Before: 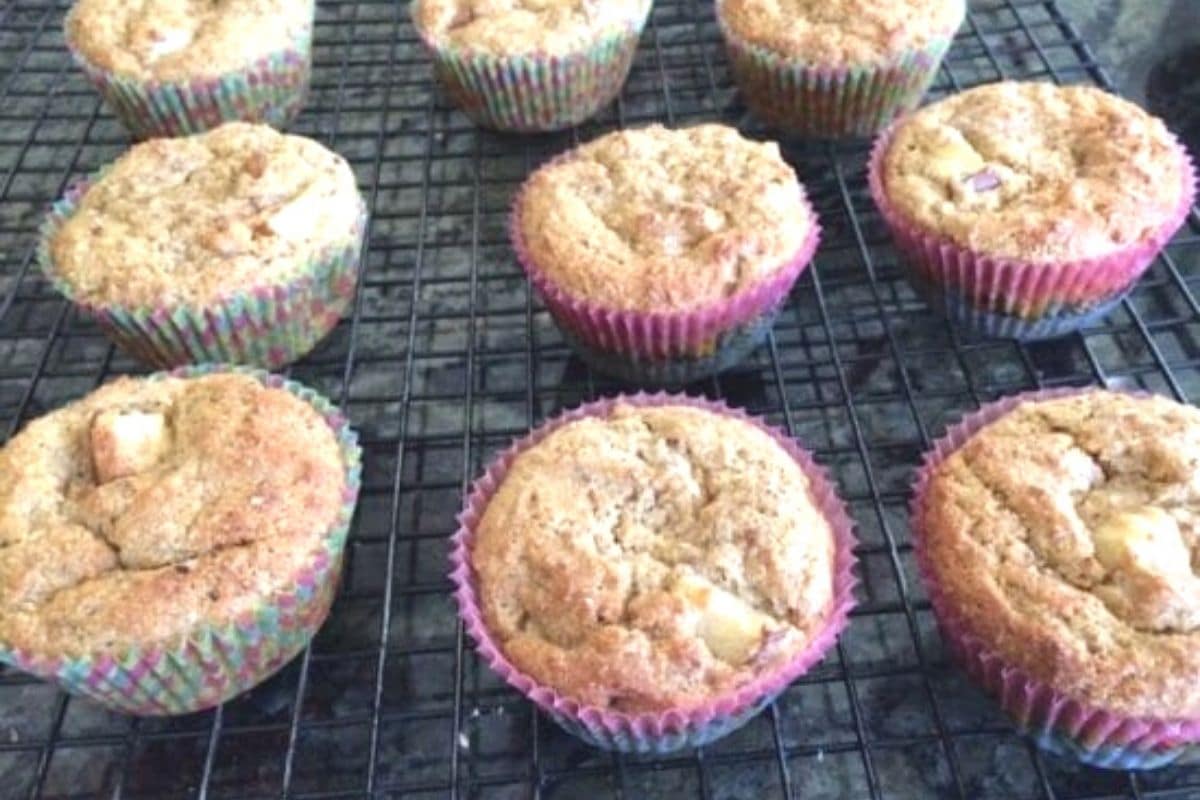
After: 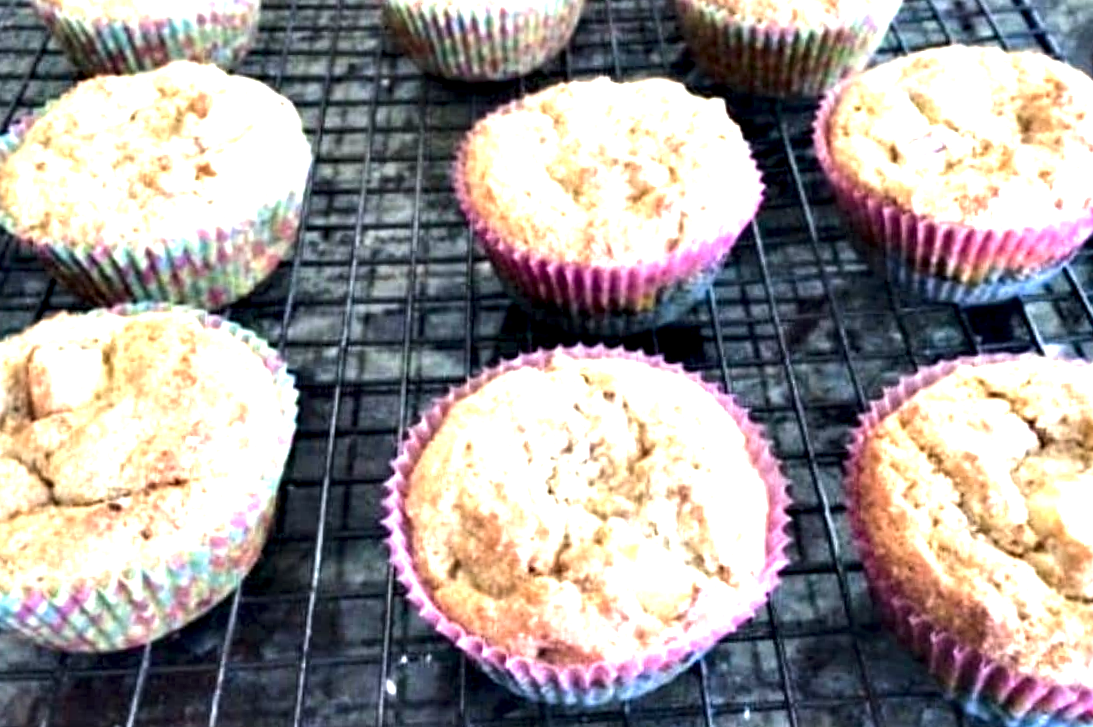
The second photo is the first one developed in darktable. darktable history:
exposure: black level correction 0, exposure 0.59 EV, compensate exposure bias true, compensate highlight preservation false
crop and rotate: angle -1.83°, left 3.123%, top 4.056%, right 1.43%, bottom 0.633%
contrast equalizer: octaves 7, y [[0.6 ×6], [0.55 ×6], [0 ×6], [0 ×6], [0 ×6]]
tone equalizer: -8 EV -0.455 EV, -7 EV -0.374 EV, -6 EV -0.343 EV, -5 EV -0.211 EV, -3 EV 0.202 EV, -2 EV 0.328 EV, -1 EV 0.412 EV, +0 EV 0.446 EV, edges refinement/feathering 500, mask exposure compensation -1.57 EV, preserve details no
